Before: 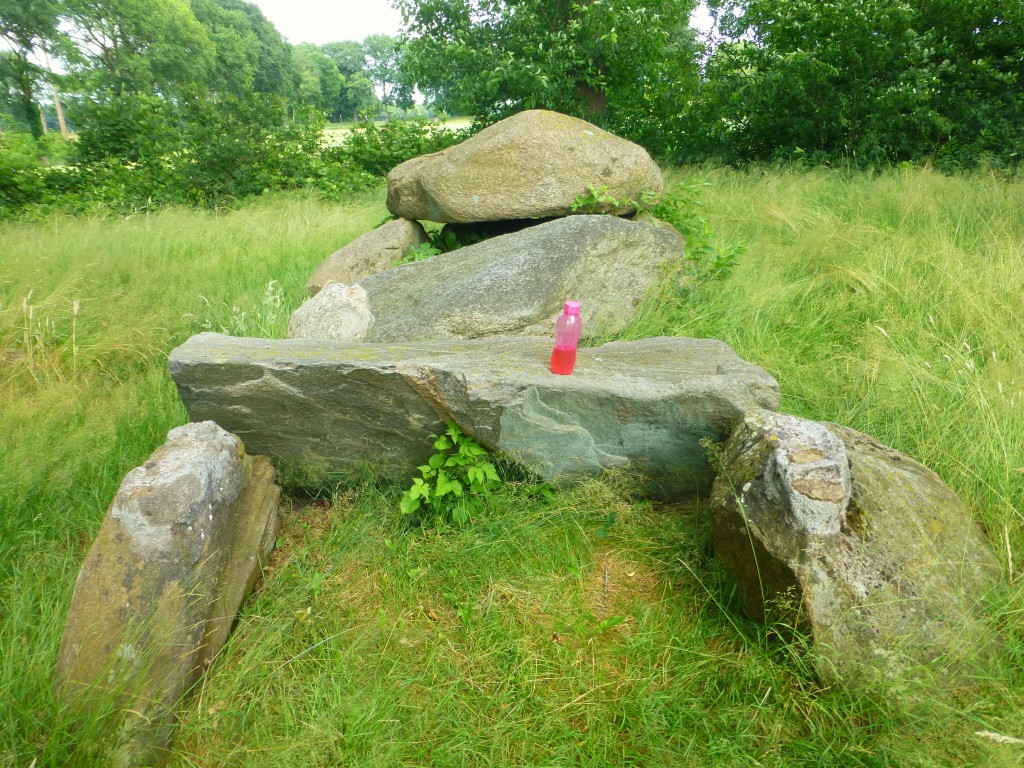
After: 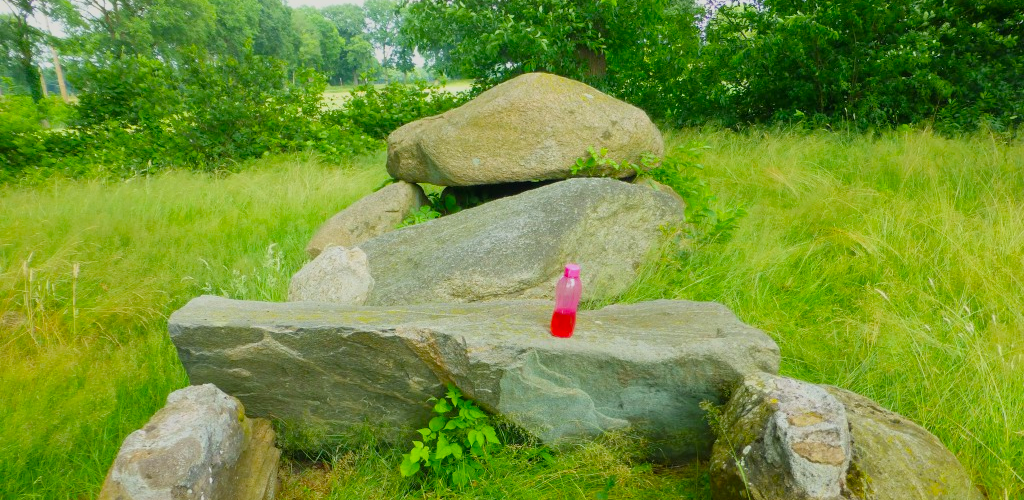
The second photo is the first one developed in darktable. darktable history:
filmic rgb: black relative exposure -16 EV, white relative exposure 4 EV, threshold 3.02 EV, target black luminance 0%, hardness 7.57, latitude 72.96%, contrast 0.903, highlights saturation mix 10.33%, shadows ↔ highlights balance -0.377%, add noise in highlights 0.099, color science v4 (2020), iterations of high-quality reconstruction 0, type of noise poissonian, enable highlight reconstruction true
crop and rotate: top 4.835%, bottom 29.94%
